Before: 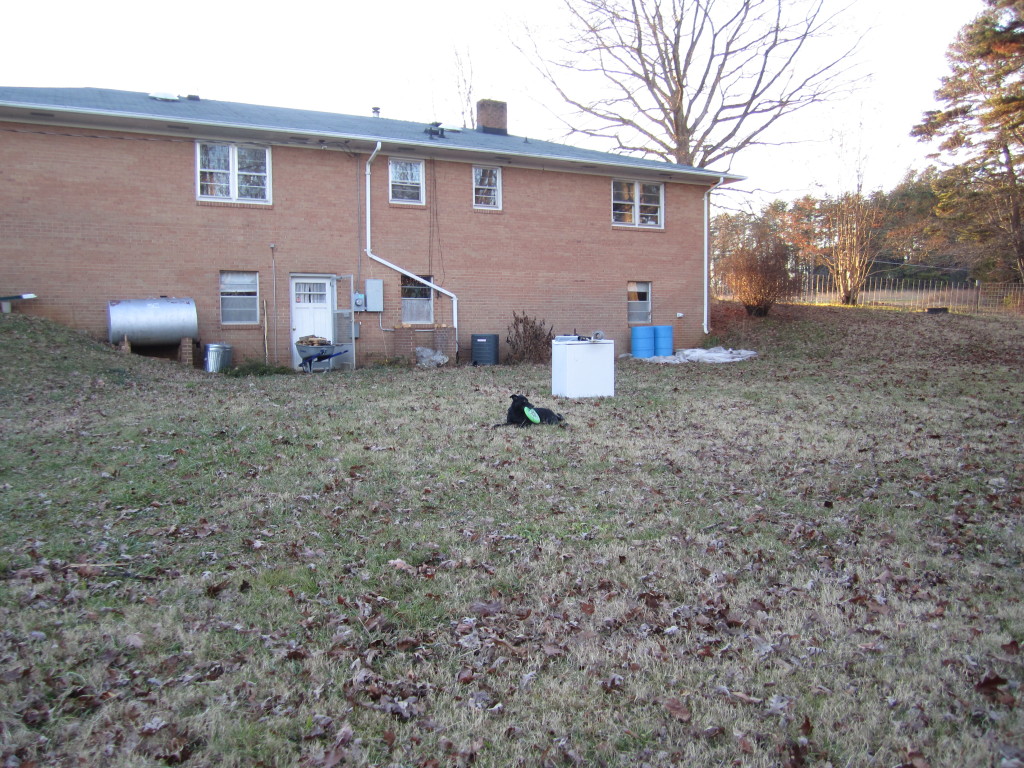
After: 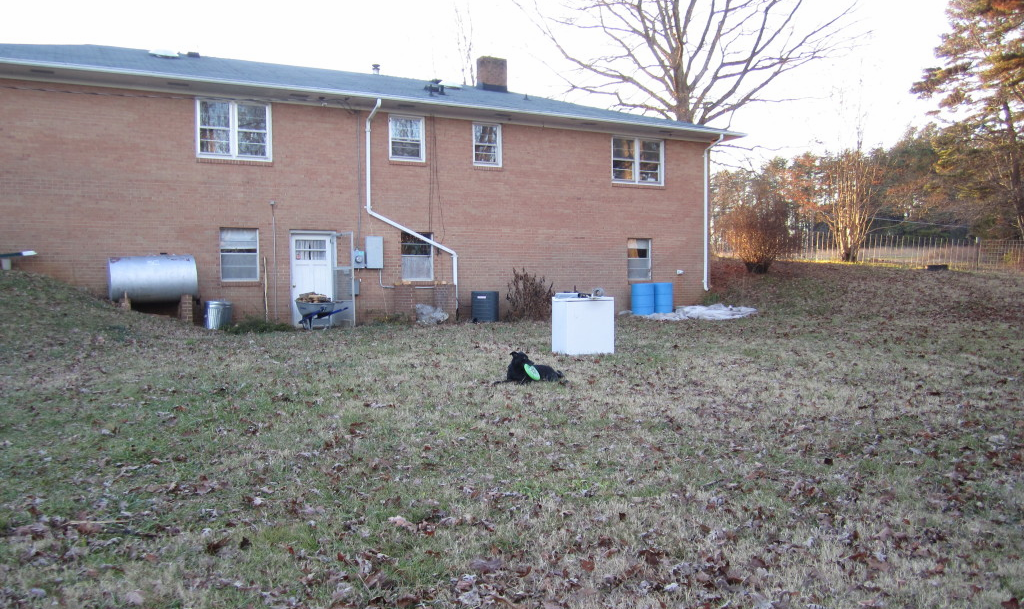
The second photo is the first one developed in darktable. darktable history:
crop and rotate: top 5.667%, bottom 14.937%
color balance: contrast -0.5%
